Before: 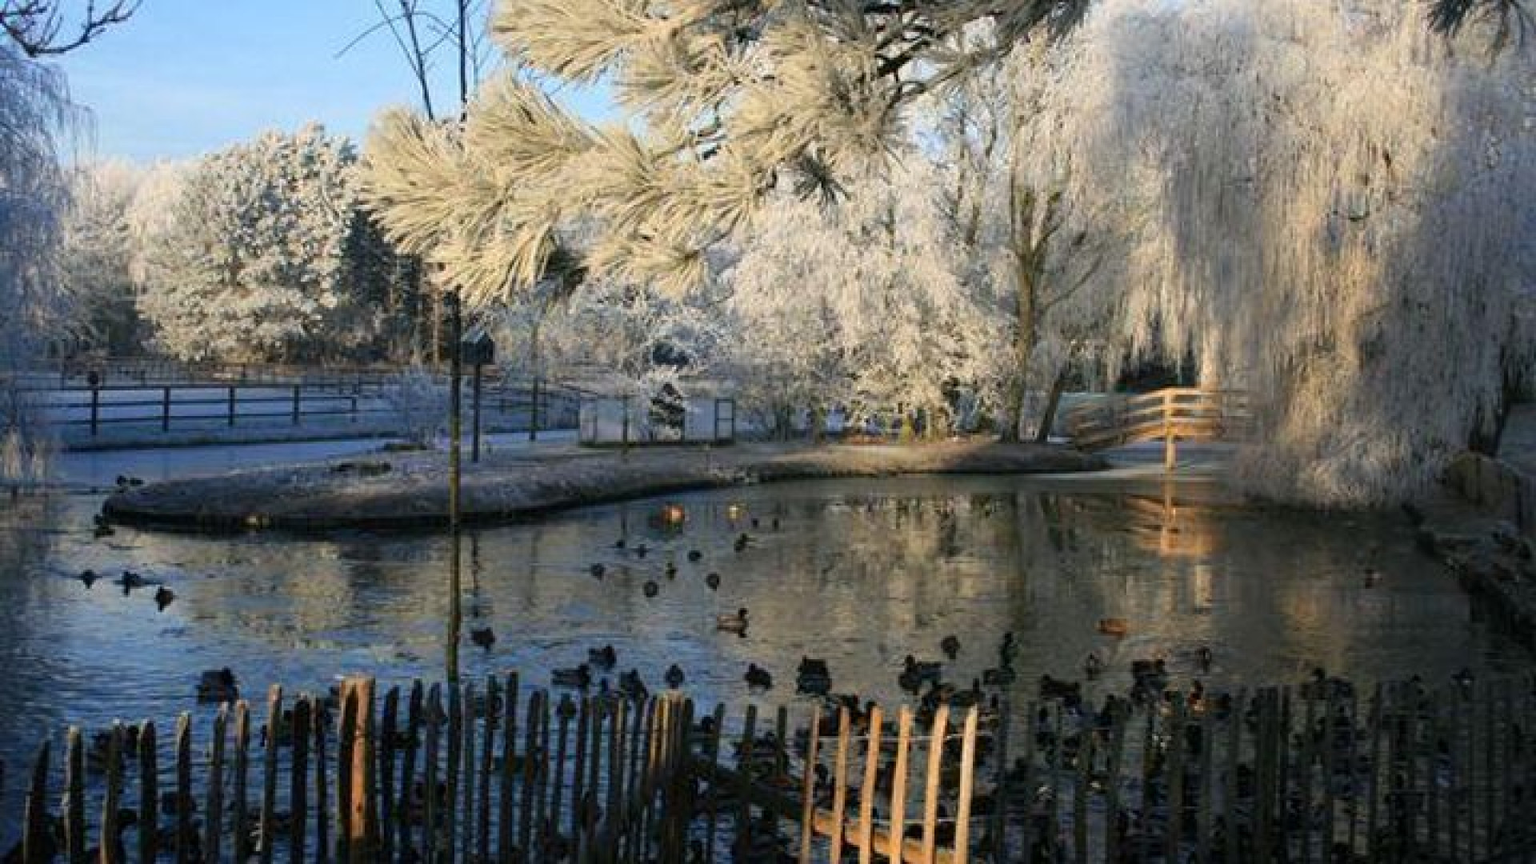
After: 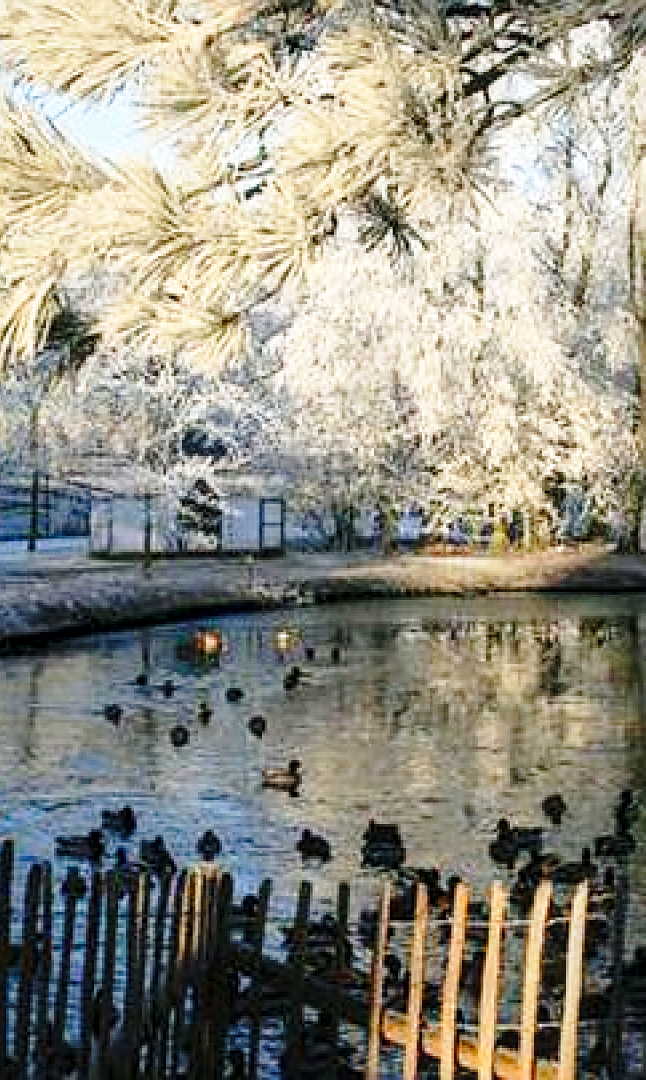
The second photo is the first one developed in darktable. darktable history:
crop: left 33.038%, right 33.308%
sharpen: on, module defaults
local contrast: on, module defaults
base curve: curves: ch0 [(0, 0) (0.028, 0.03) (0.121, 0.232) (0.46, 0.748) (0.859, 0.968) (1, 1)], preserve colors none
